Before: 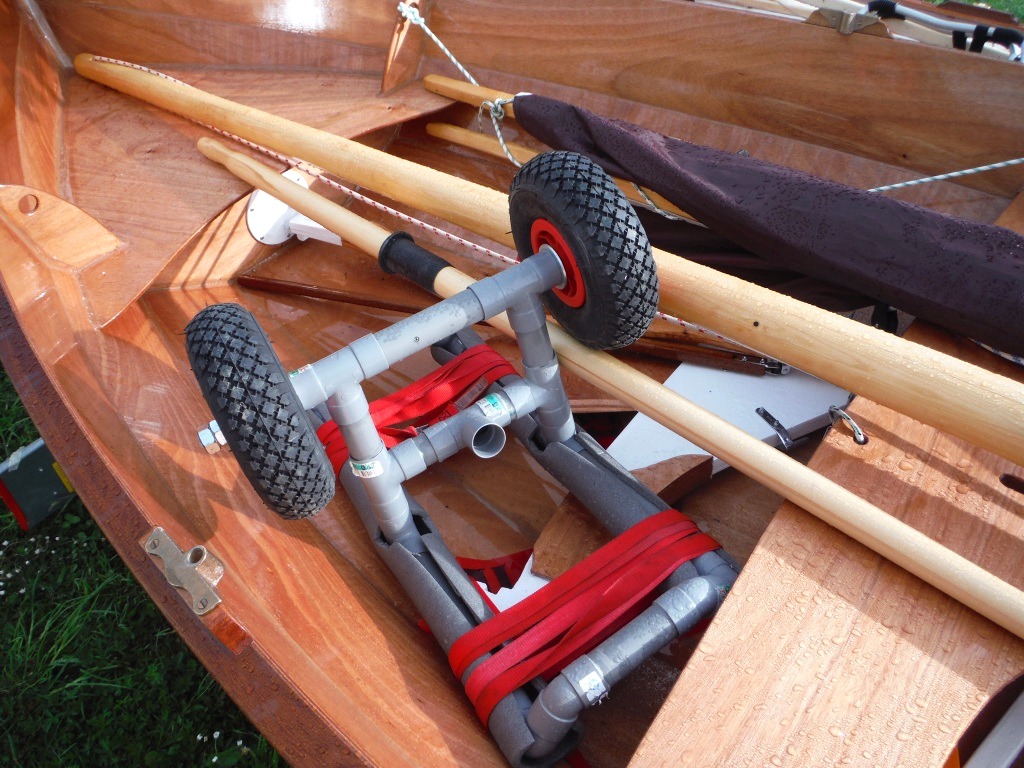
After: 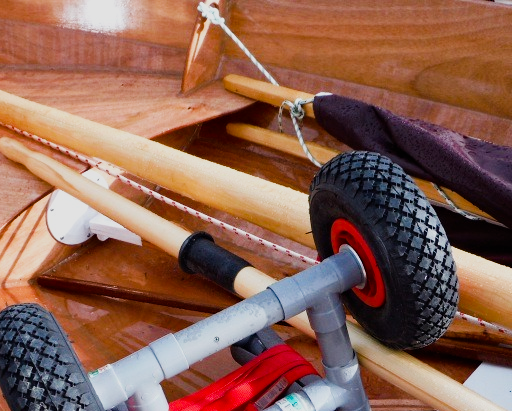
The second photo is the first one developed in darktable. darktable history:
crop: left 19.556%, right 30.401%, bottom 46.458%
sigmoid: contrast 1.54, target black 0
haze removal: compatibility mode true, adaptive false
